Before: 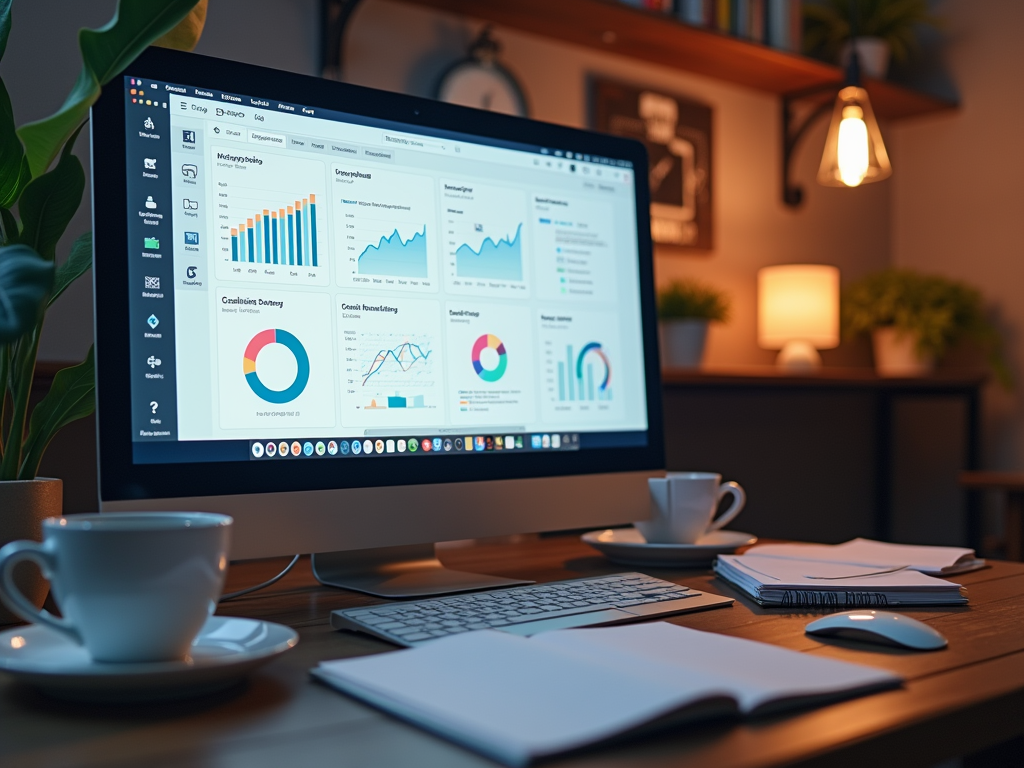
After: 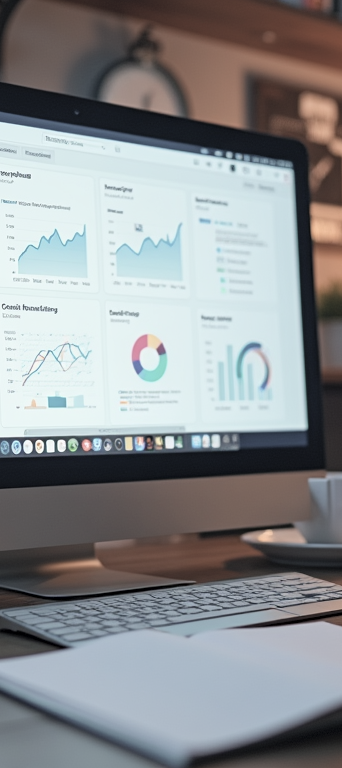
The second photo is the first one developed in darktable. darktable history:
contrast equalizer: octaves 7, y [[0.6 ×6], [0.55 ×6], [0 ×6], [0 ×6], [0 ×6]], mix 0.132
contrast brightness saturation: brightness 0.187, saturation -0.483
crop: left 33.272%, right 33.301%
